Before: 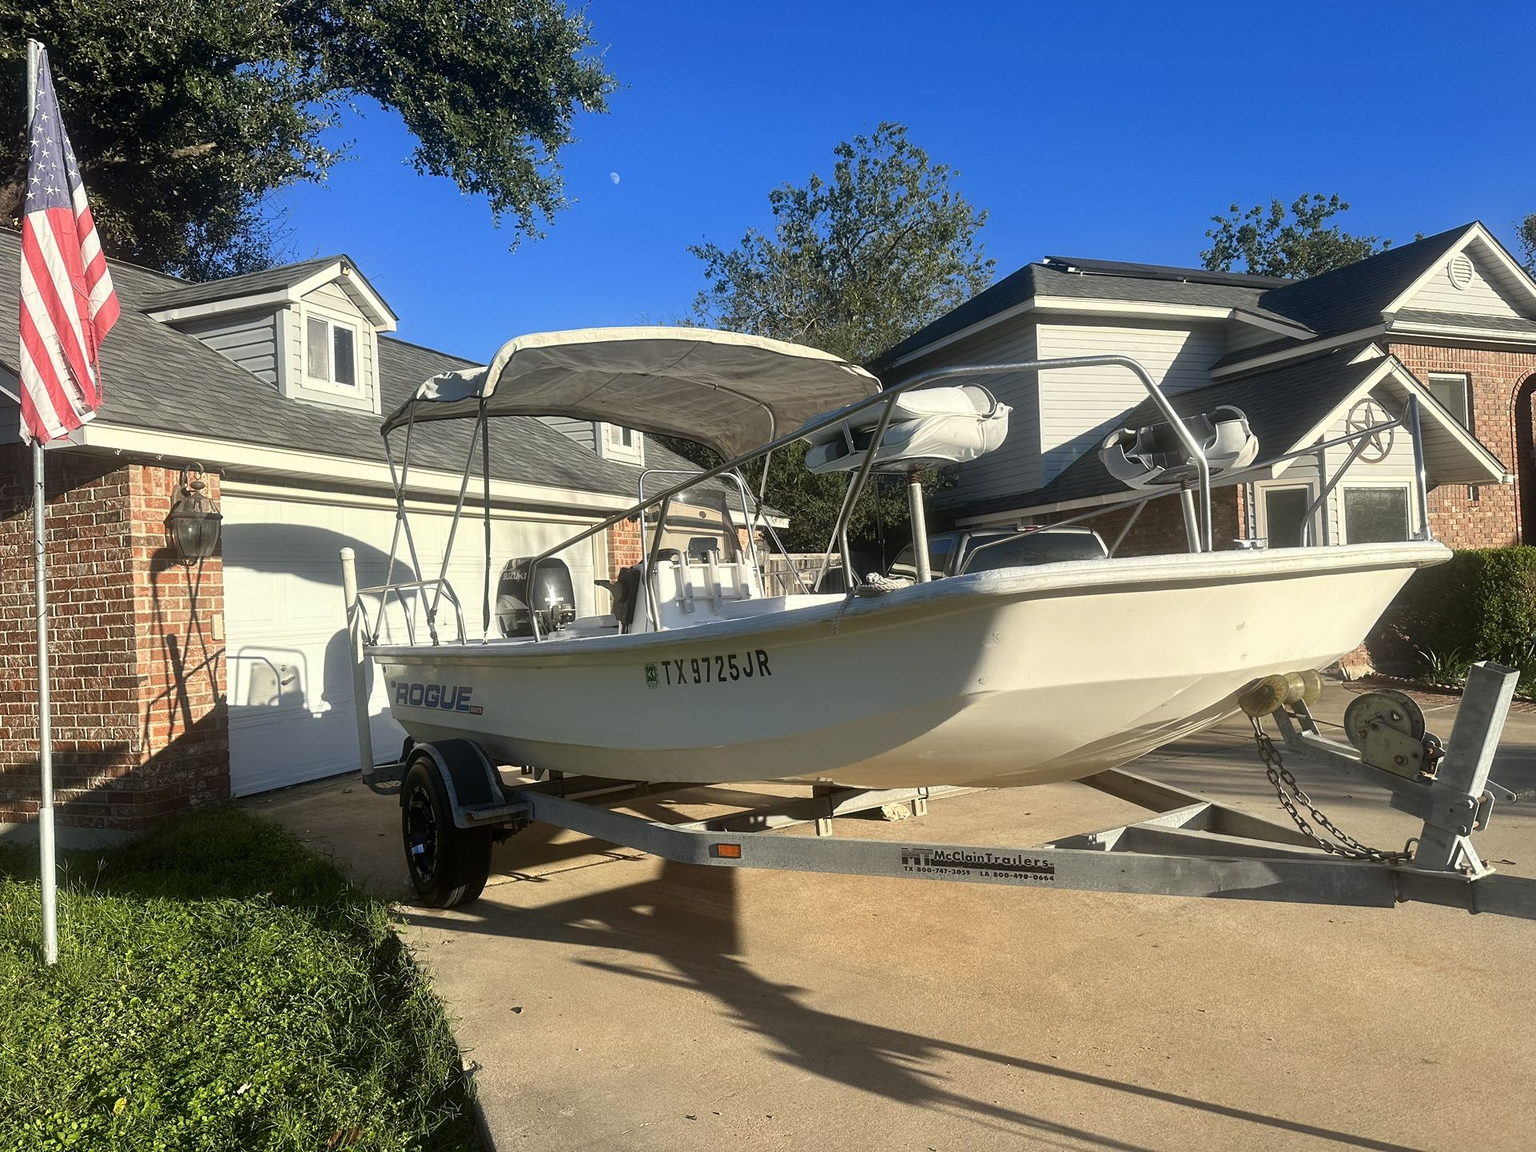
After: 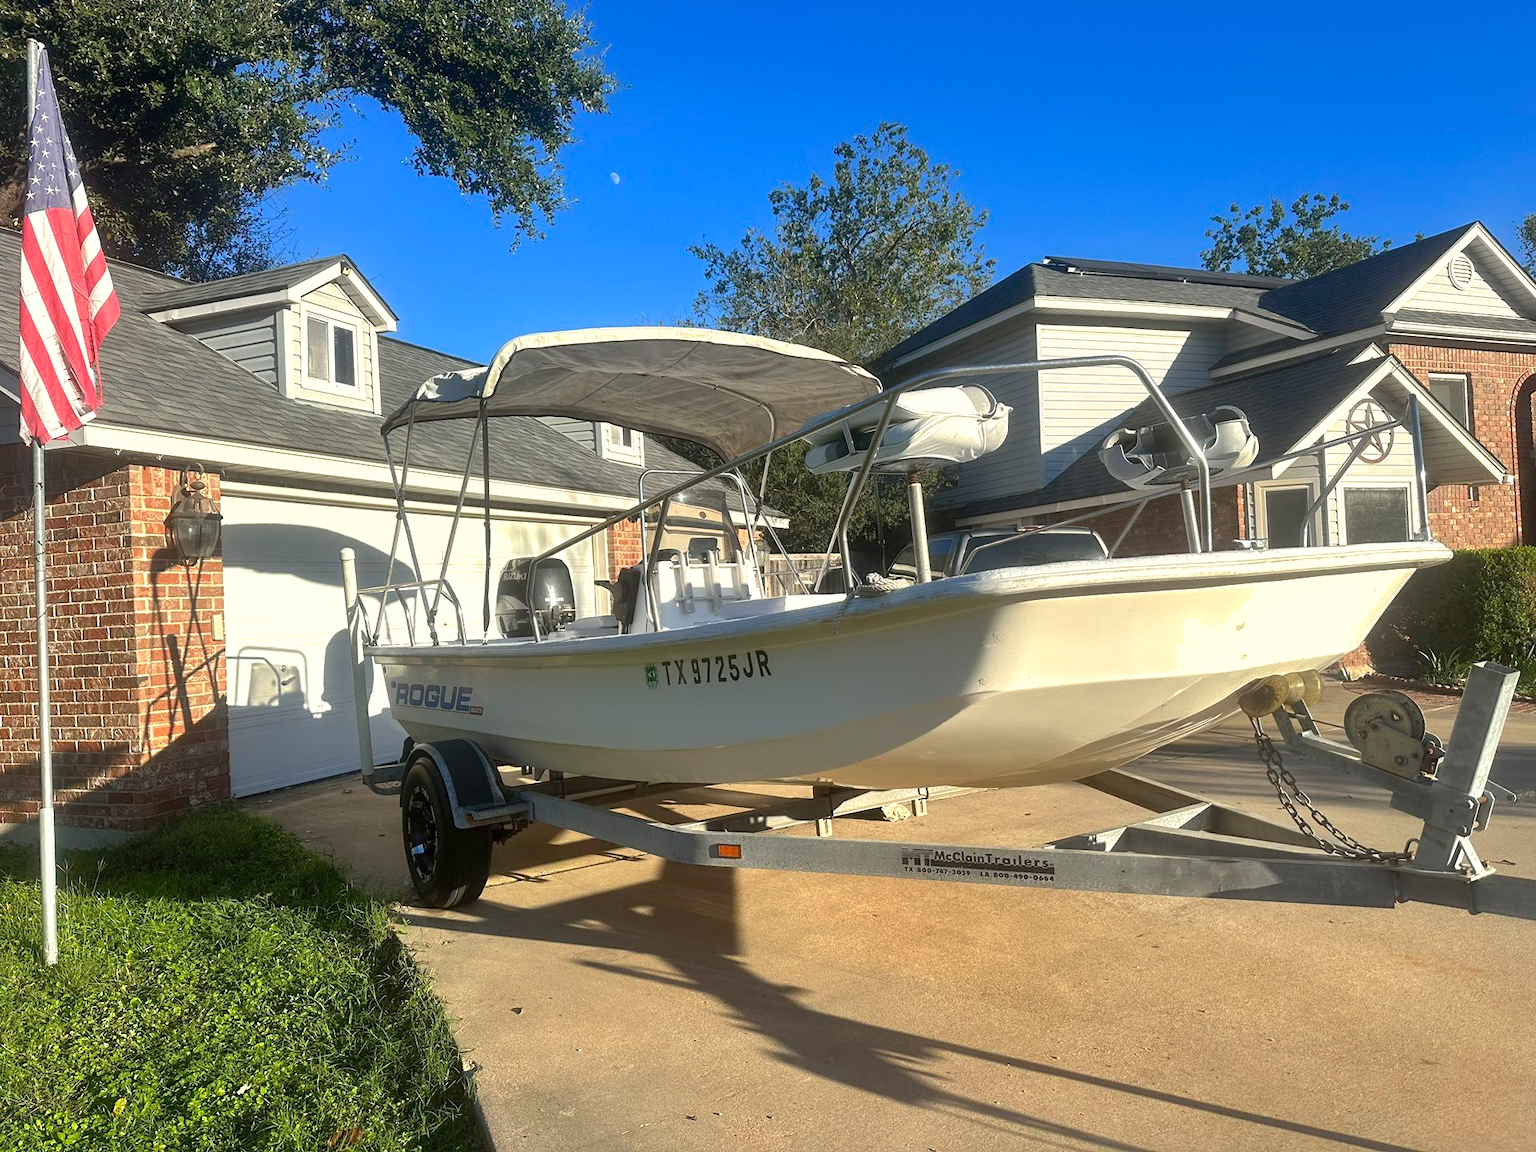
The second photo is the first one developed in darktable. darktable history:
shadows and highlights: on, module defaults
exposure: exposure 0.263 EV, compensate exposure bias true, compensate highlight preservation false
